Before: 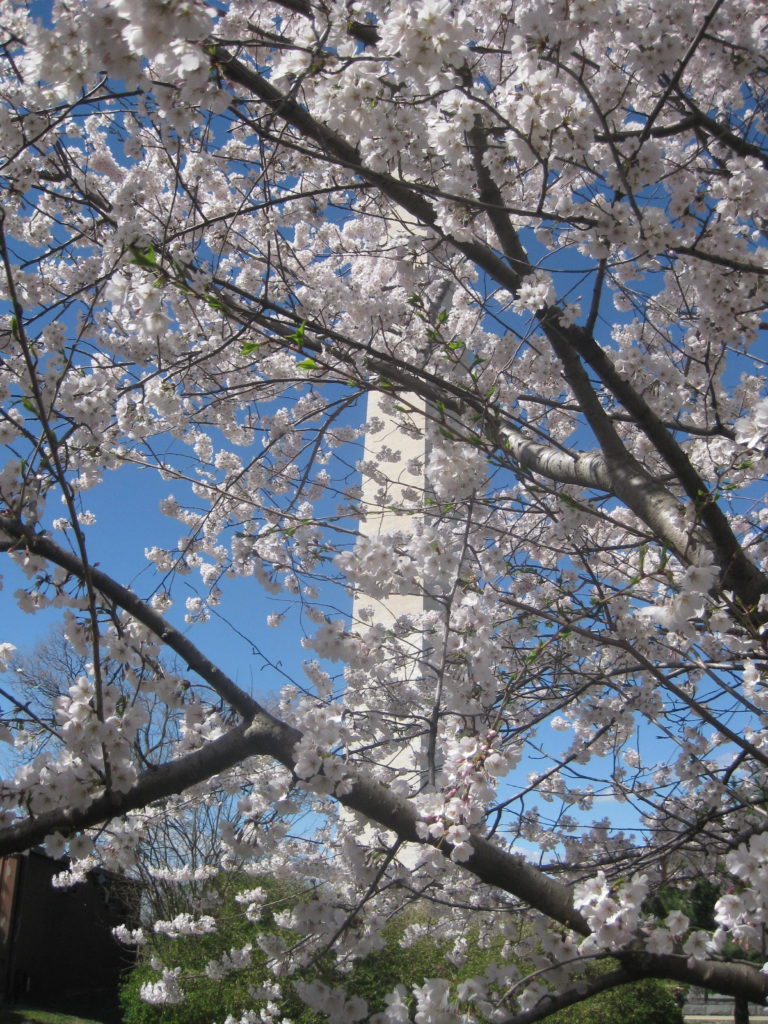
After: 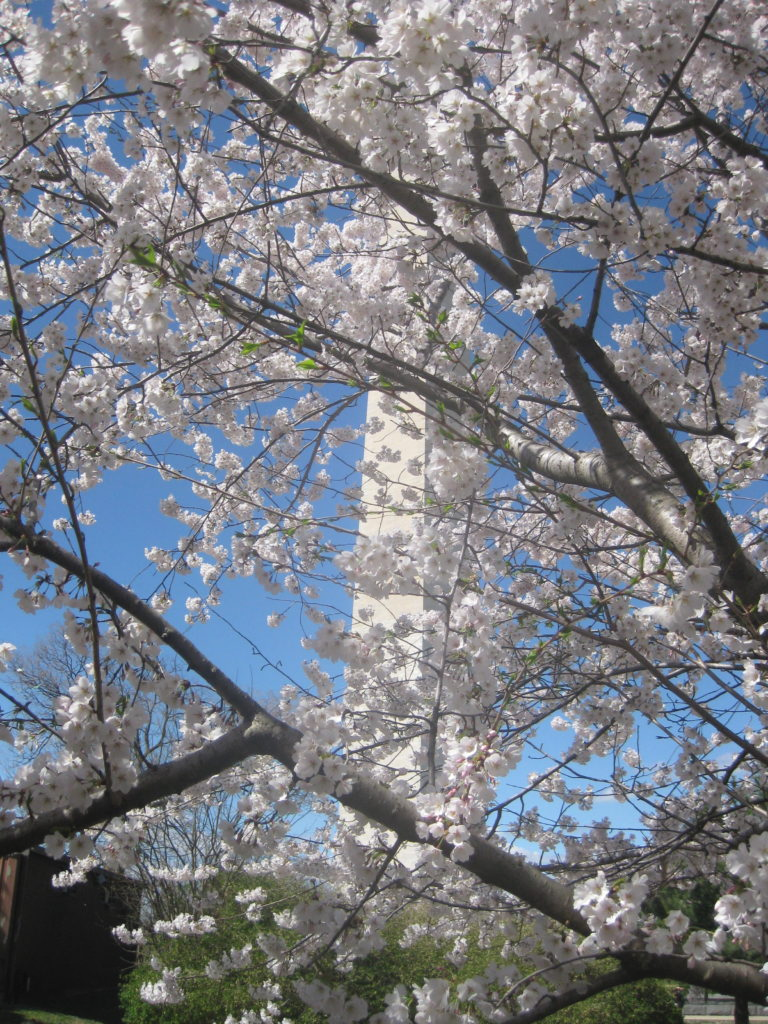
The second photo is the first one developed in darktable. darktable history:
bloom: on, module defaults
tone equalizer: on, module defaults
